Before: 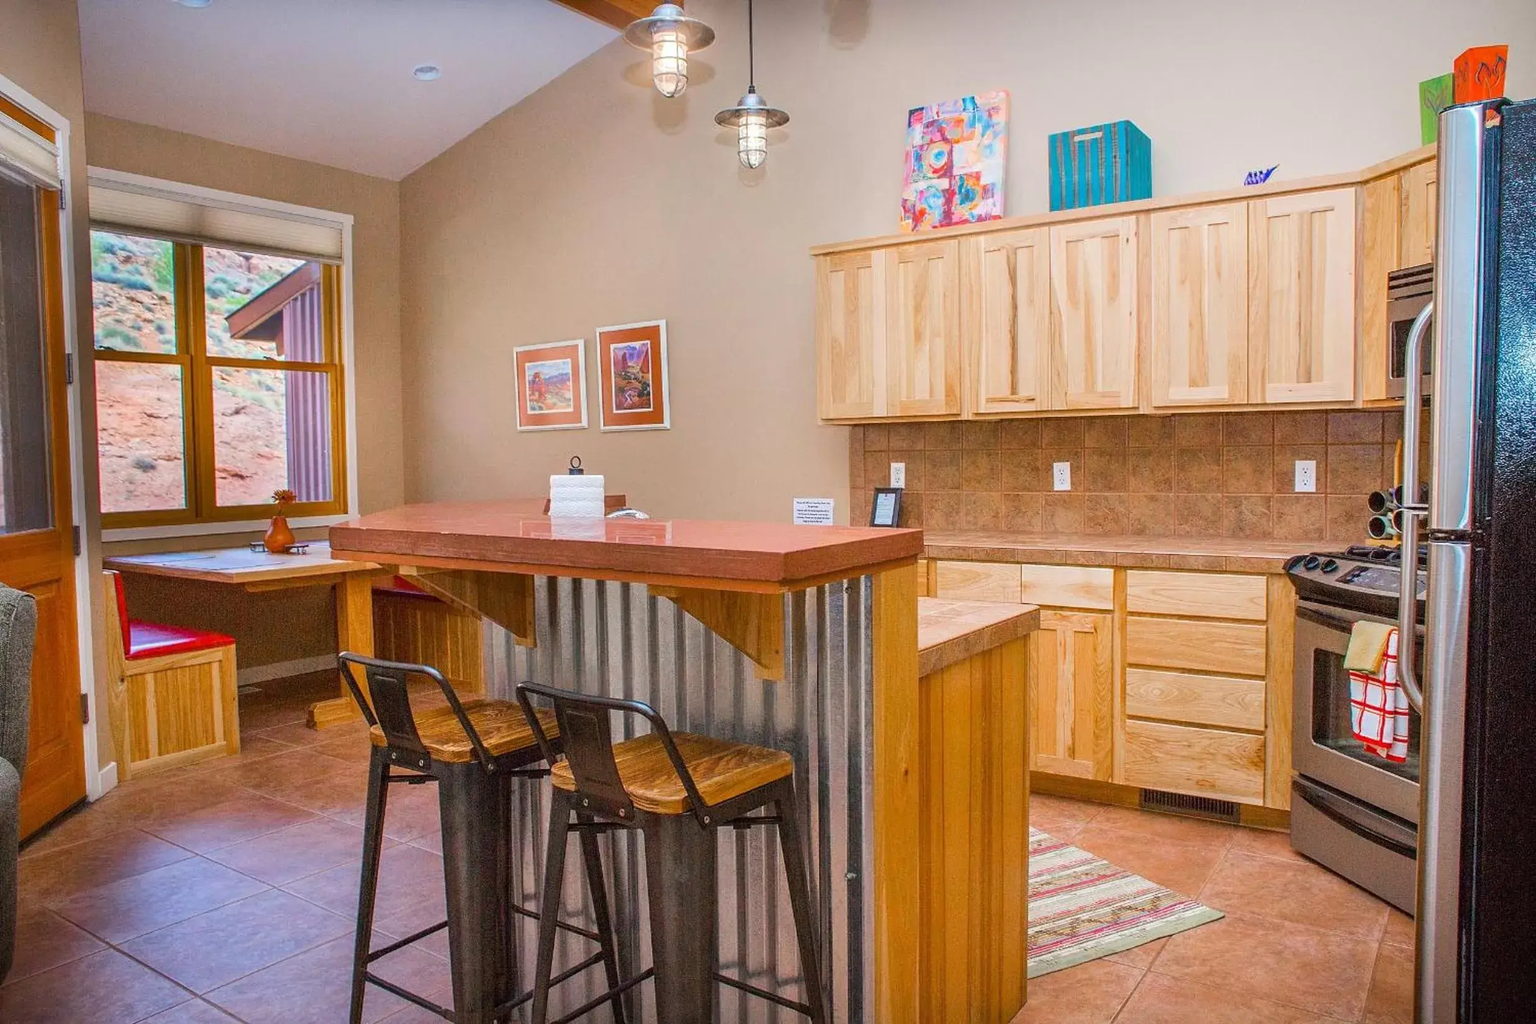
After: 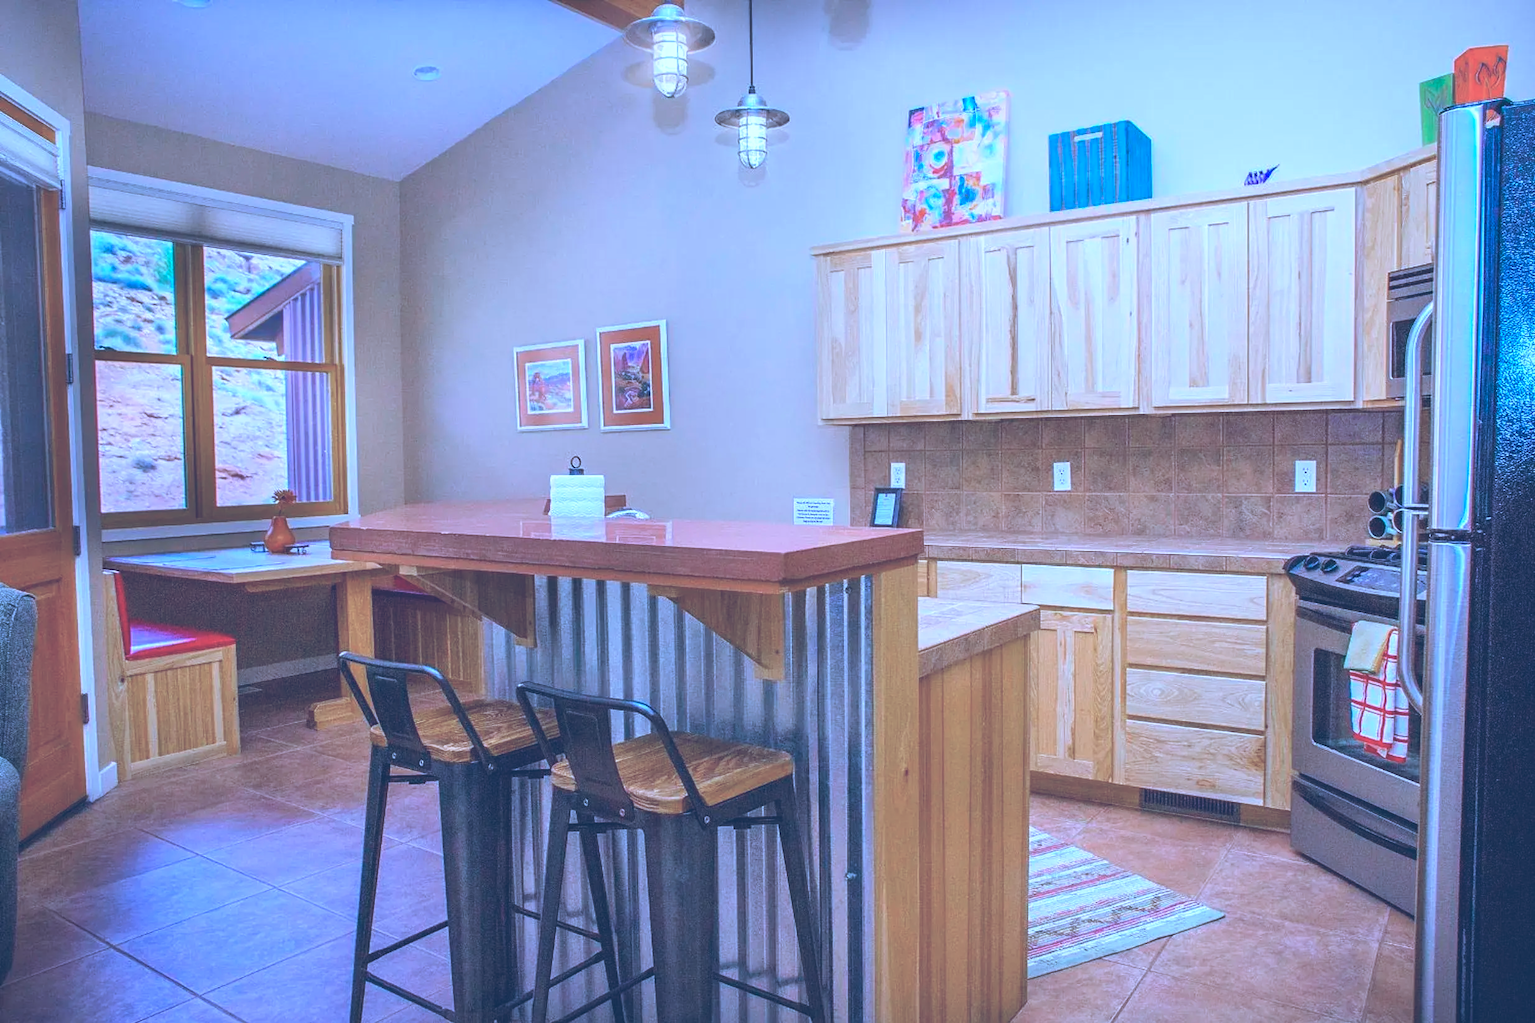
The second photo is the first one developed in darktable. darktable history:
base curve: curves: ch0 [(0.017, 0) (0.425, 0.441) (0.844, 0.933) (1, 1)], exposure shift 0.01, preserve colors none
contrast brightness saturation: saturation -0.068
color calibration: illuminant as shot in camera, x 0.44, y 0.415, temperature 2908.64 K
exposure: black level correction -0.04, exposure 0.059 EV, compensate highlight preservation false
